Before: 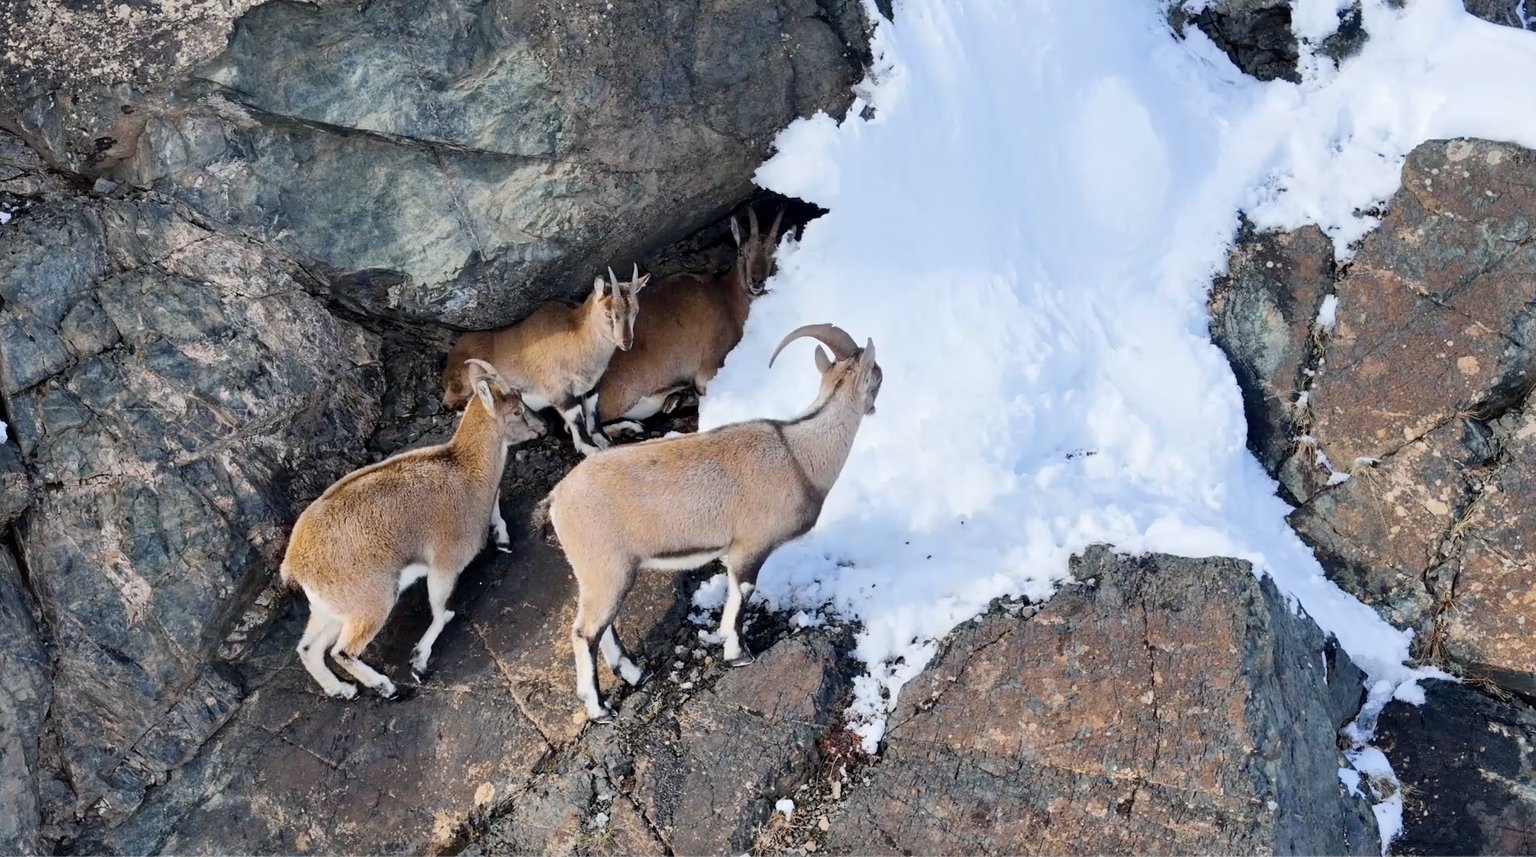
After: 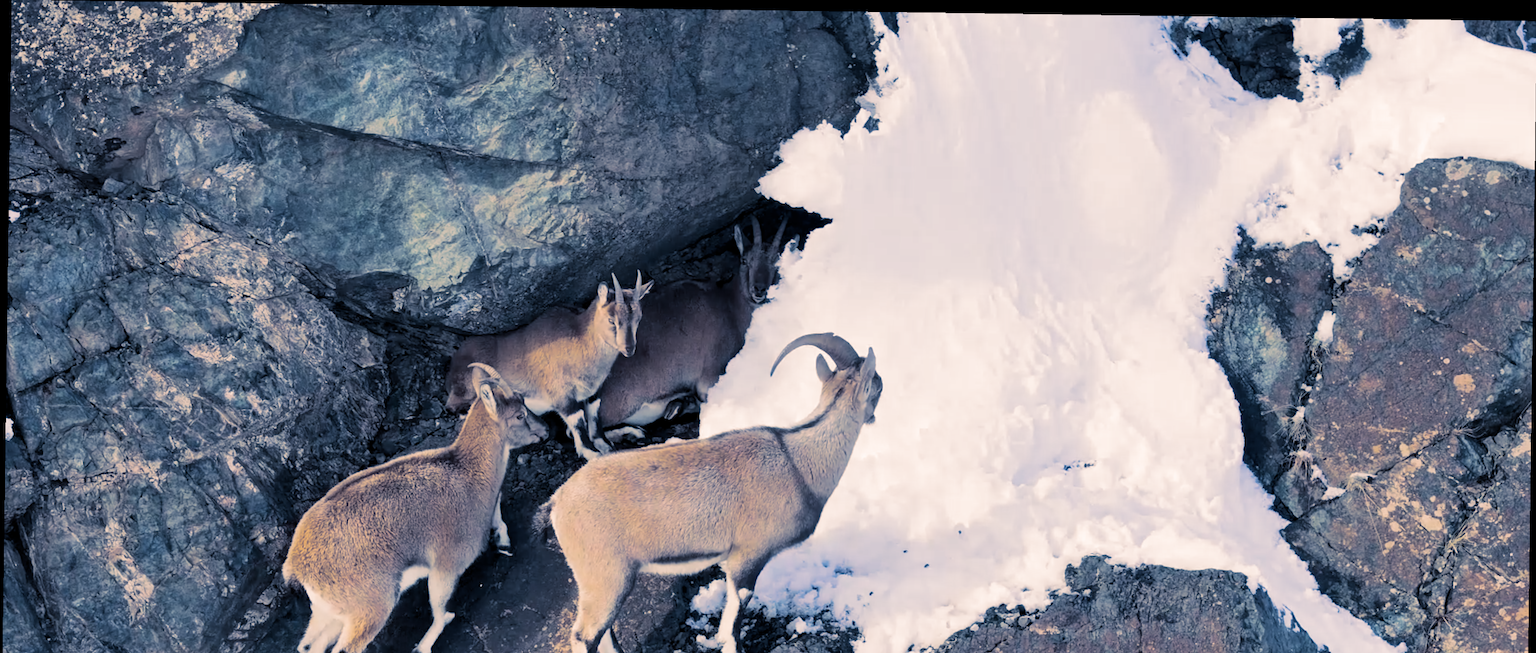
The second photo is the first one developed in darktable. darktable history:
crop: bottom 24.988%
rotate and perspective: rotation 0.8°, automatic cropping off
split-toning: shadows › hue 226.8°, shadows › saturation 0.56, highlights › hue 28.8°, balance -40, compress 0%
